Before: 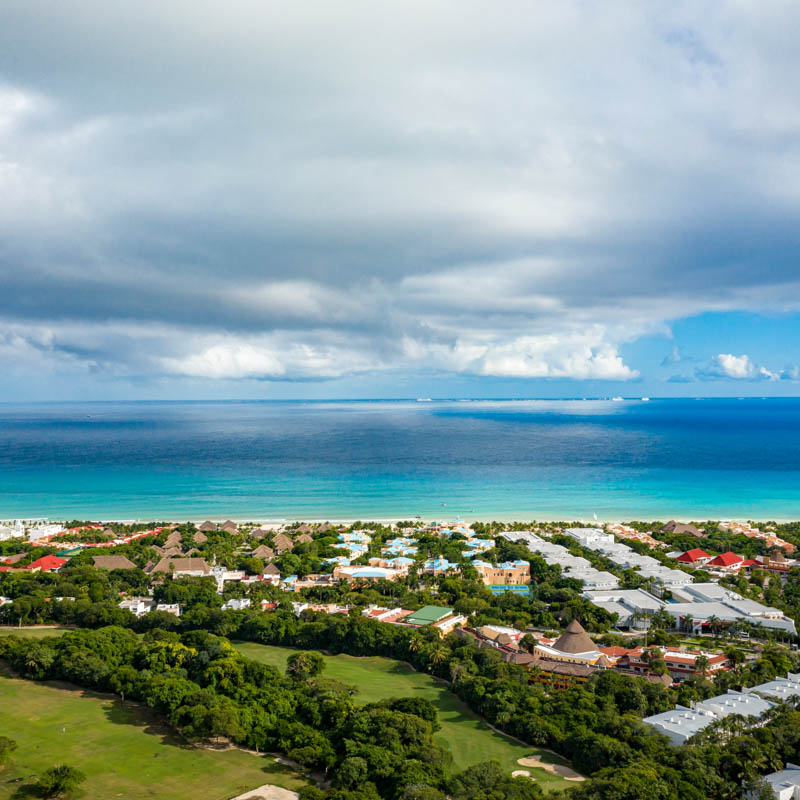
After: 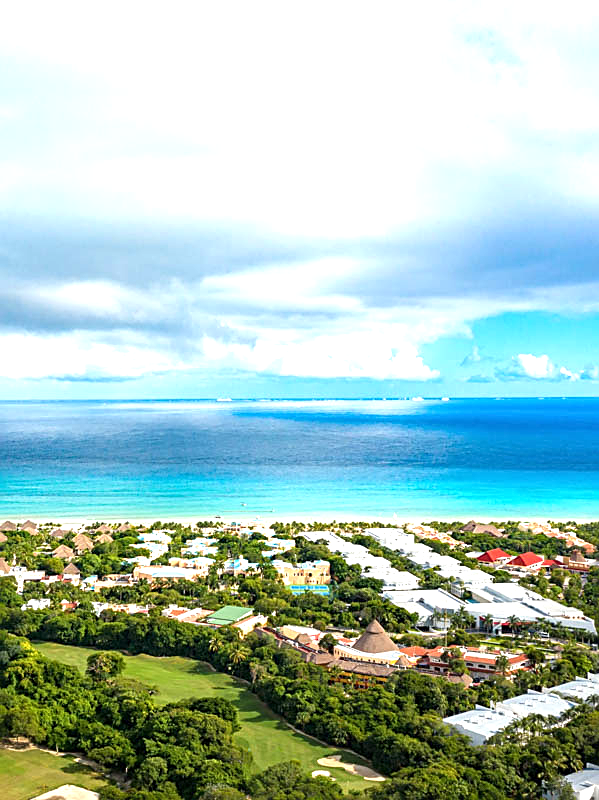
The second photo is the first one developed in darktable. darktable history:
exposure: black level correction 0, exposure 0.947 EV, compensate highlight preservation false
crop and rotate: left 25.084%
sharpen: radius 1.939
